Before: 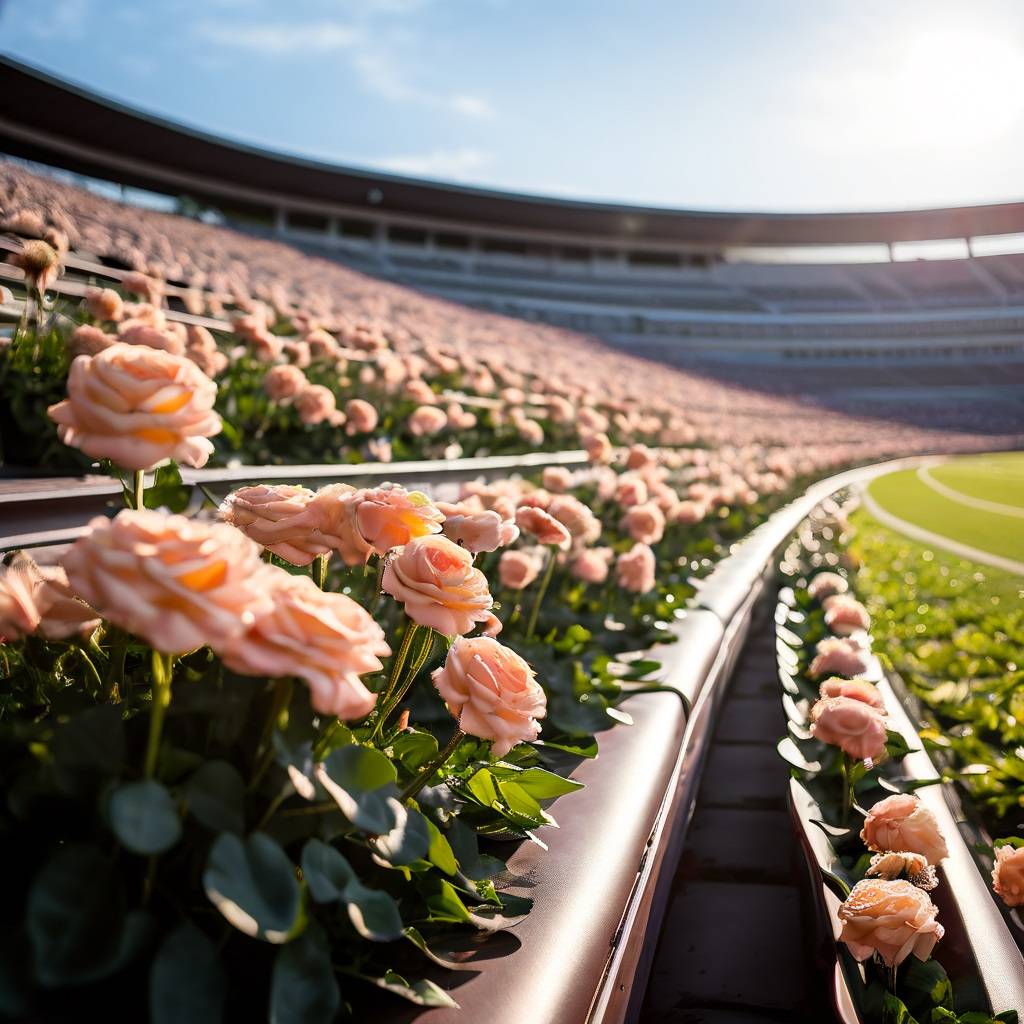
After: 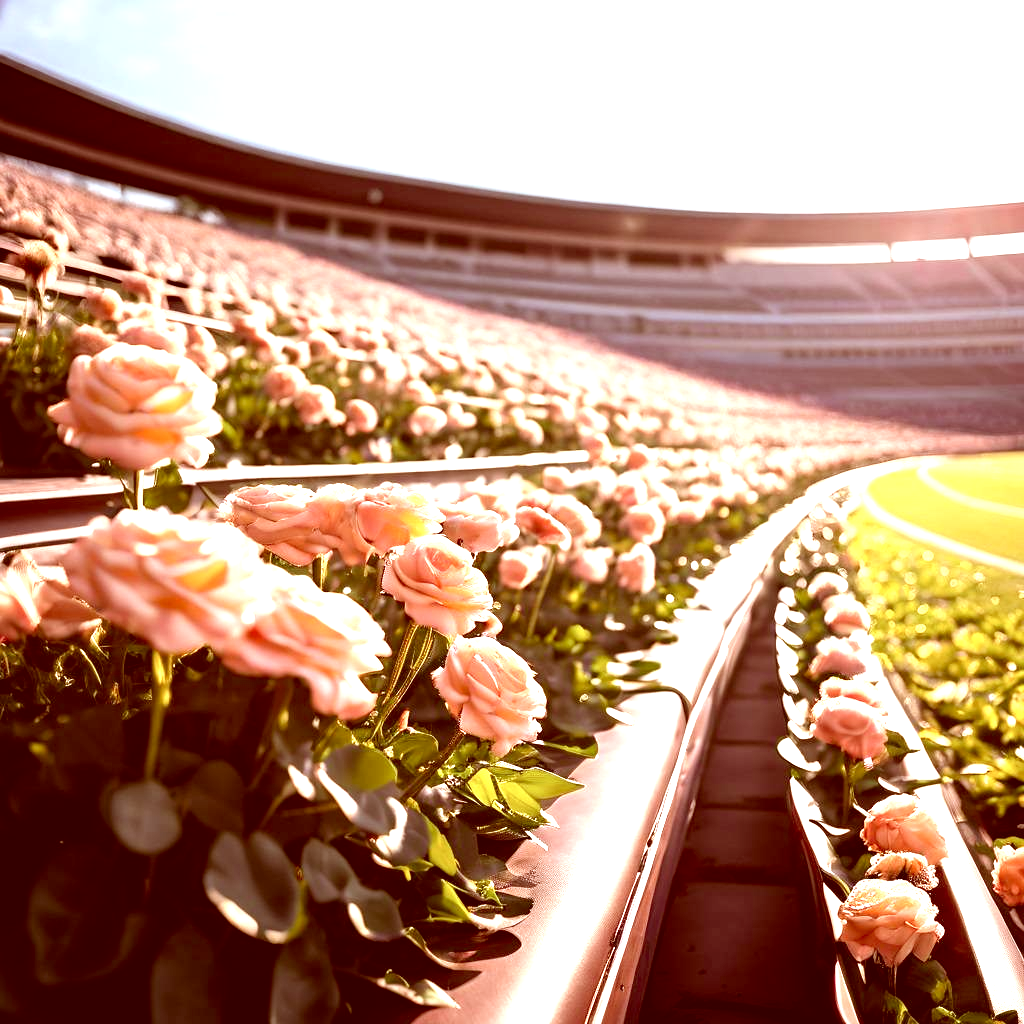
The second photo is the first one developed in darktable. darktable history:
exposure: black level correction 0, exposure 1.198 EV, compensate exposure bias true, compensate highlight preservation false
color correction: highlights a* 9.03, highlights b* 8.71, shadows a* 40, shadows b* 40, saturation 0.8
